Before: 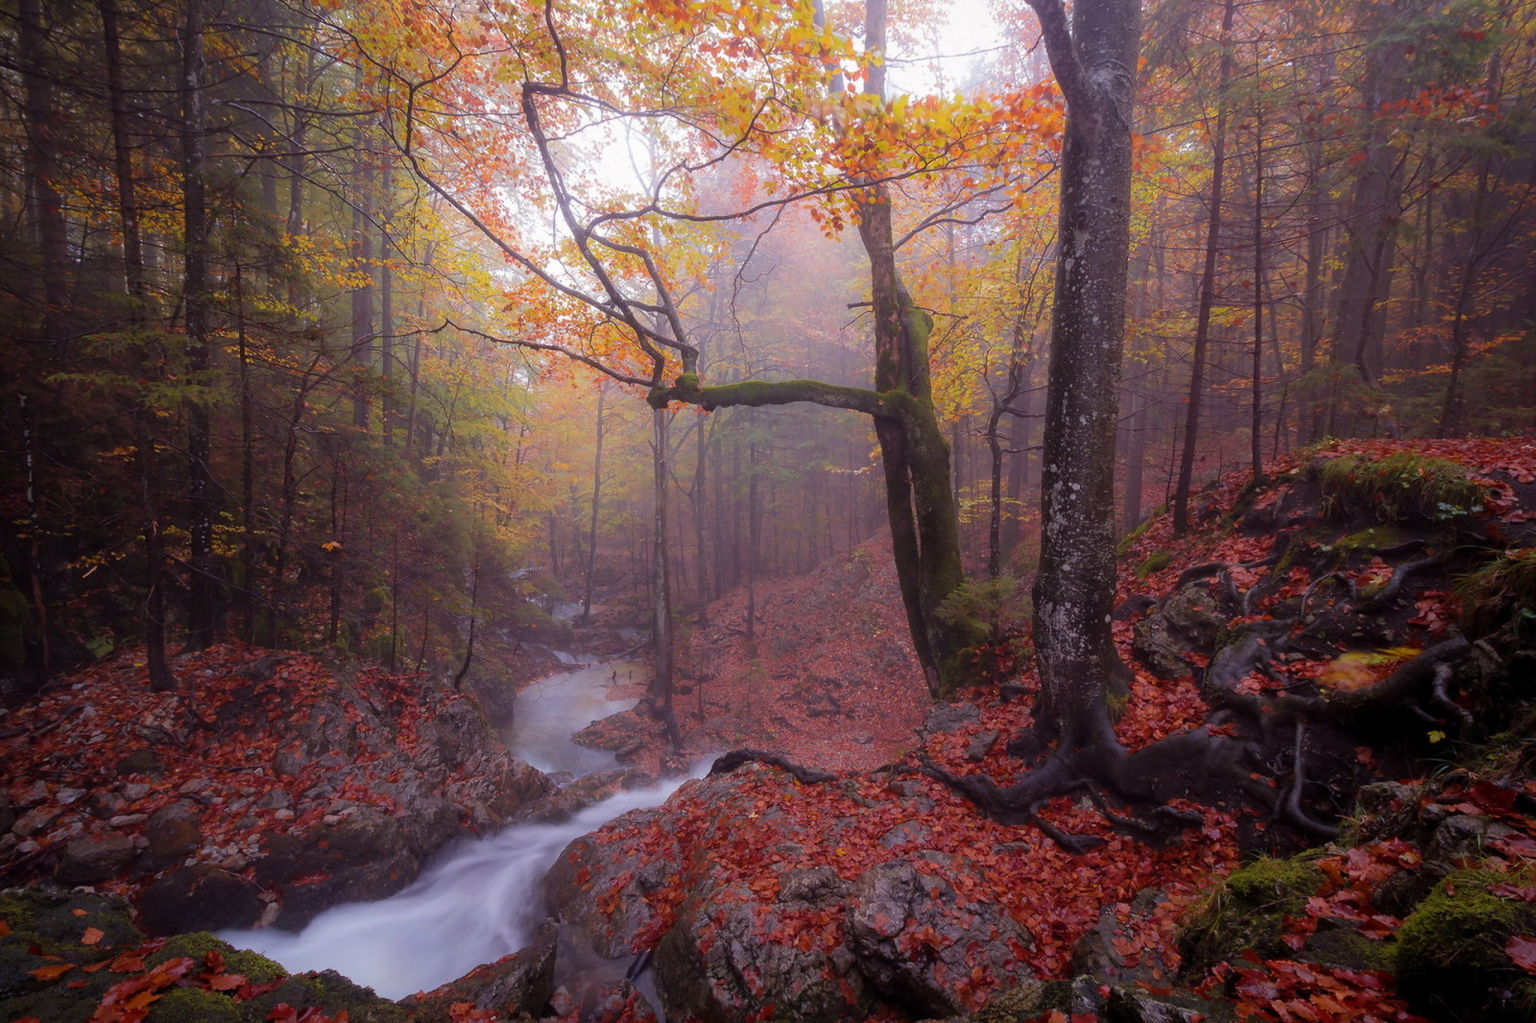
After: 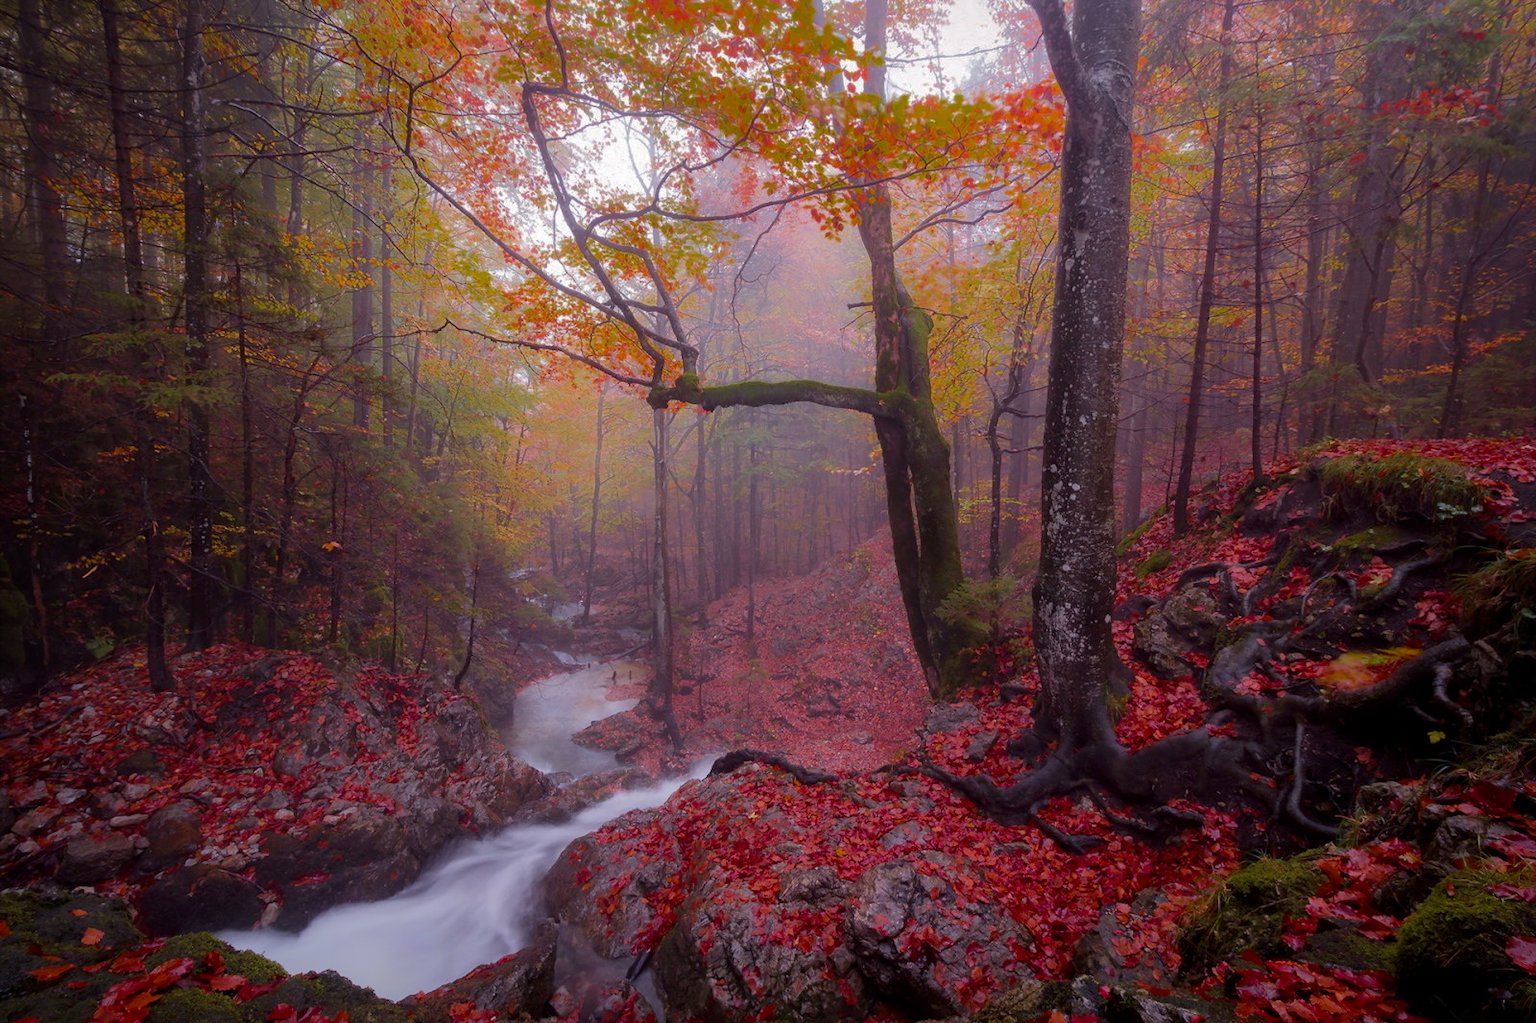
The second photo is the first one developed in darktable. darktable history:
local contrast: mode bilateral grid, contrast 20, coarseness 51, detail 119%, midtone range 0.2
shadows and highlights: shadows -19.51, highlights -73.41, highlights color adjustment 79.12%
color zones: curves: ch0 [(0, 0.48) (0.209, 0.398) (0.305, 0.332) (0.429, 0.493) (0.571, 0.5) (0.714, 0.5) (0.857, 0.5) (1, 0.48)]; ch1 [(0, 0.633) (0.143, 0.586) (0.286, 0.489) (0.429, 0.448) (0.571, 0.31) (0.714, 0.335) (0.857, 0.492) (1, 0.633)]; ch2 [(0, 0.448) (0.143, 0.498) (0.286, 0.5) (0.429, 0.5) (0.571, 0.5) (0.714, 0.5) (0.857, 0.5) (1, 0.448)]
